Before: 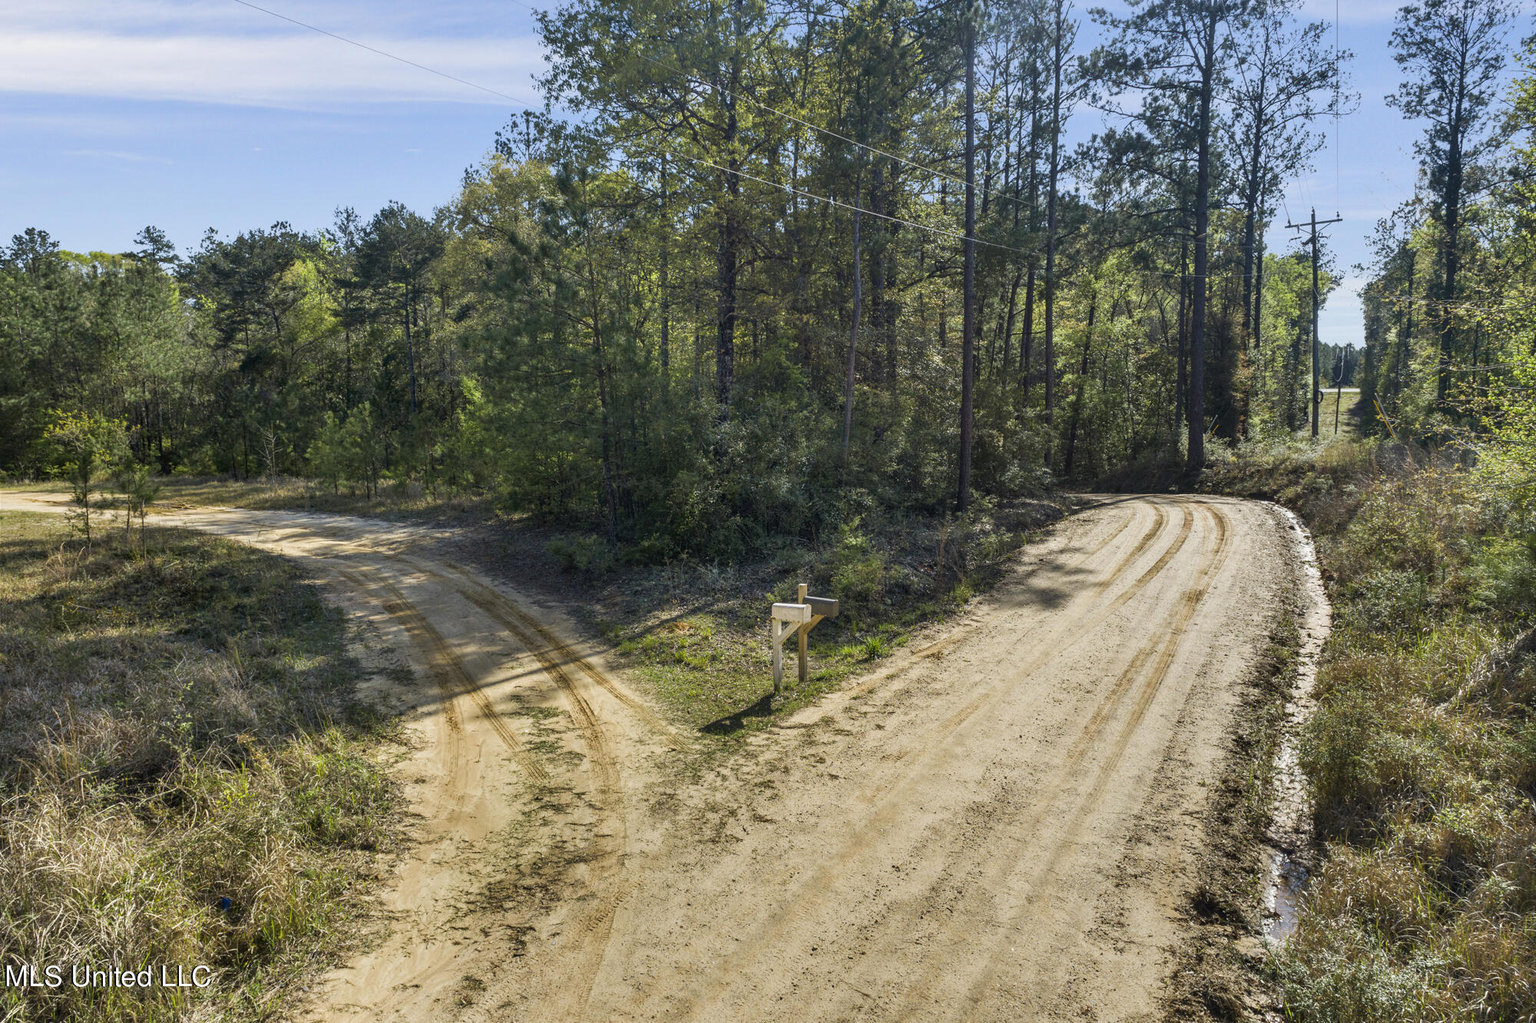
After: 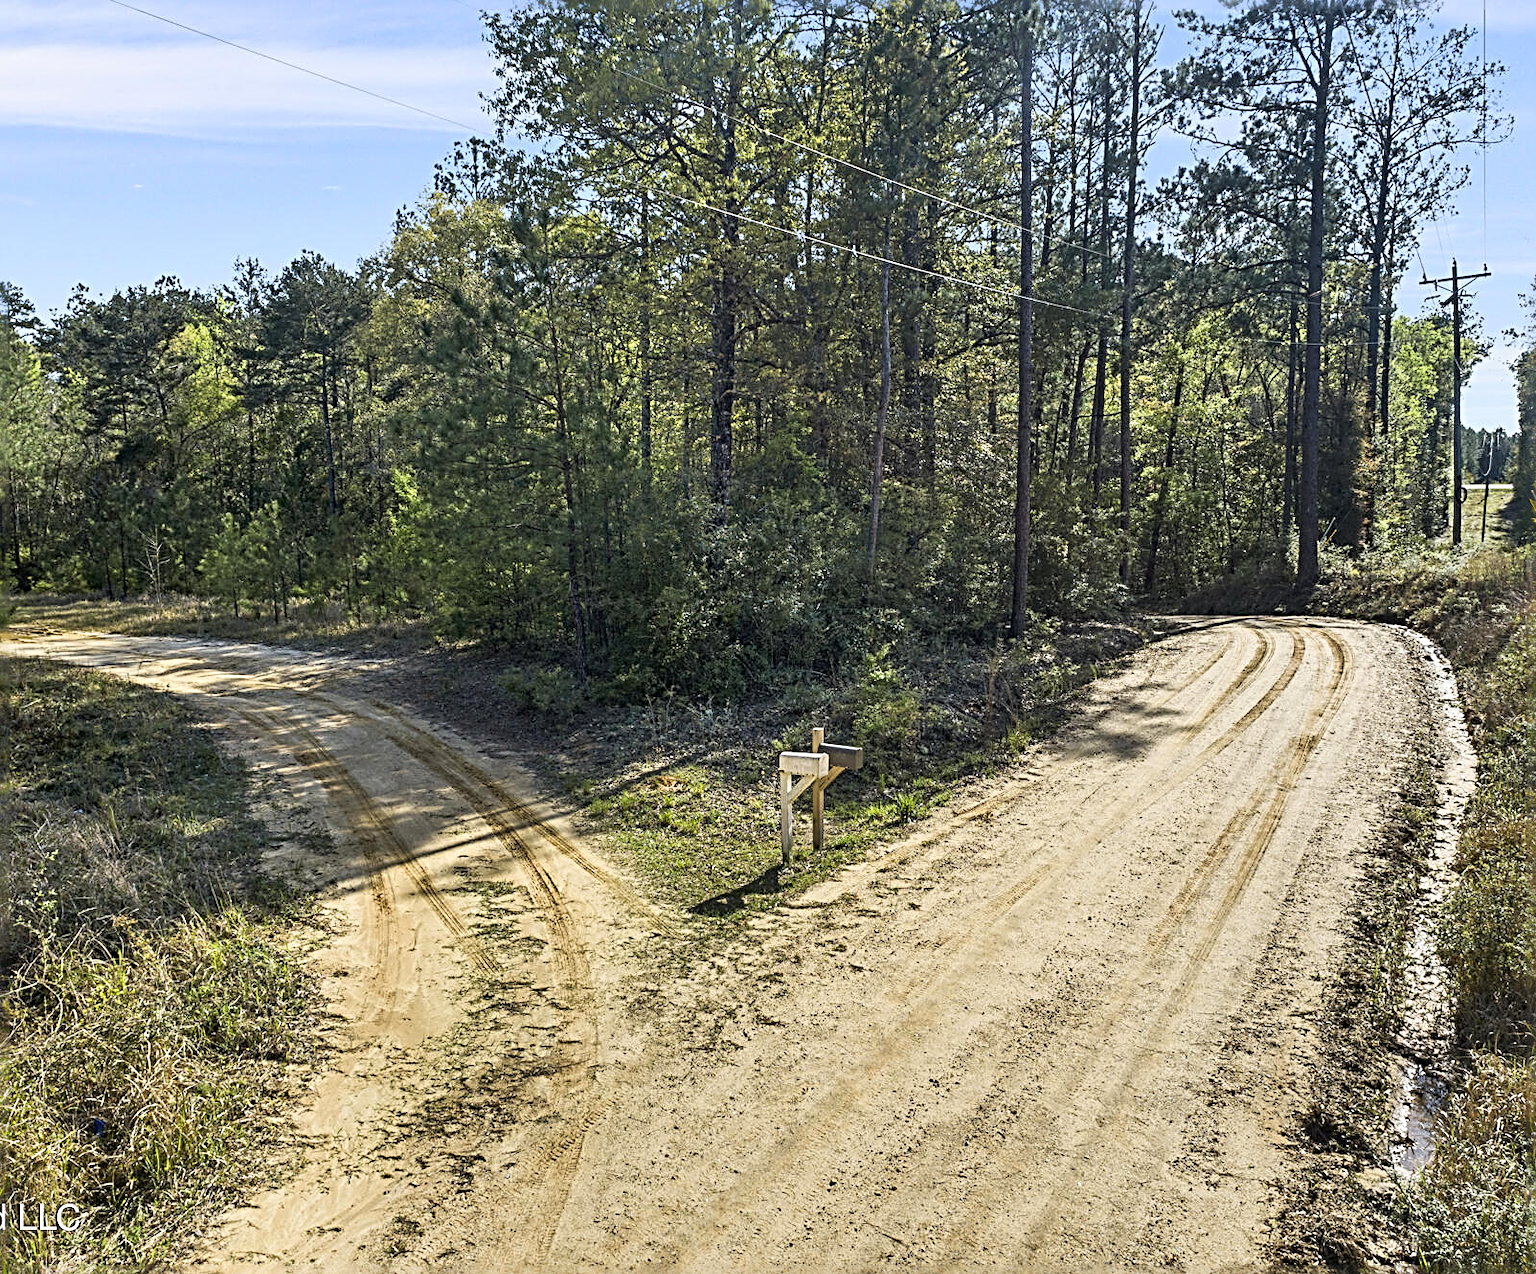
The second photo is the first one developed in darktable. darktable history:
crop and rotate: left 9.597%, right 10.195%
sharpen: radius 3.69, amount 0.928
base curve: curves: ch0 [(0, 0) (0.666, 0.806) (1, 1)]
